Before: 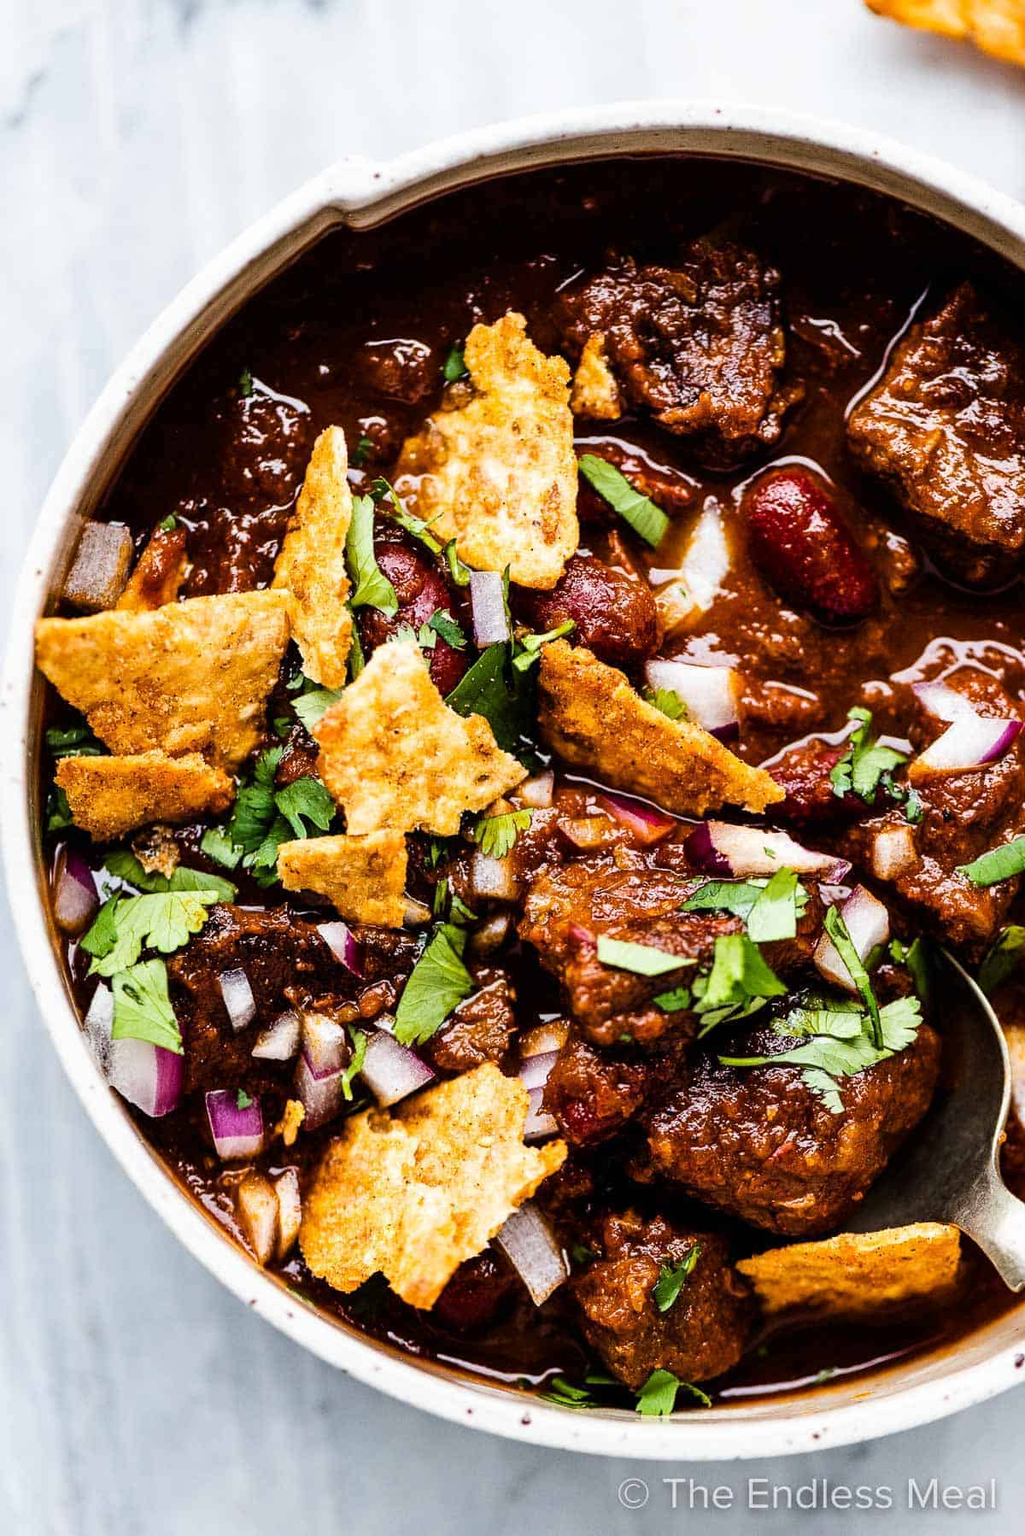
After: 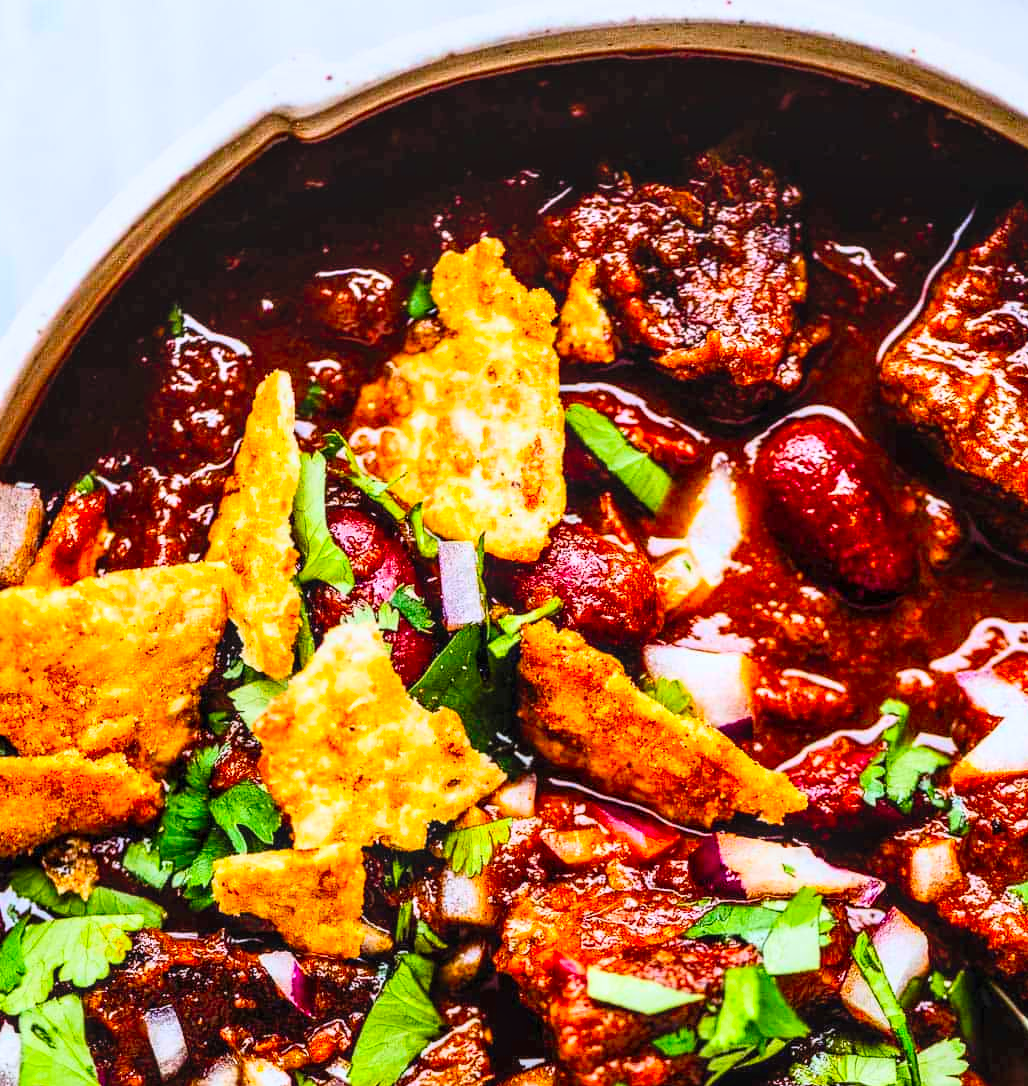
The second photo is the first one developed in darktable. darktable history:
crop and rotate: left 9.345%, top 7.22%, right 4.982%, bottom 32.331%
local contrast: on, module defaults
white balance: red 0.983, blue 1.036
contrast brightness saturation: contrast 0.2, brightness 0.2, saturation 0.8
